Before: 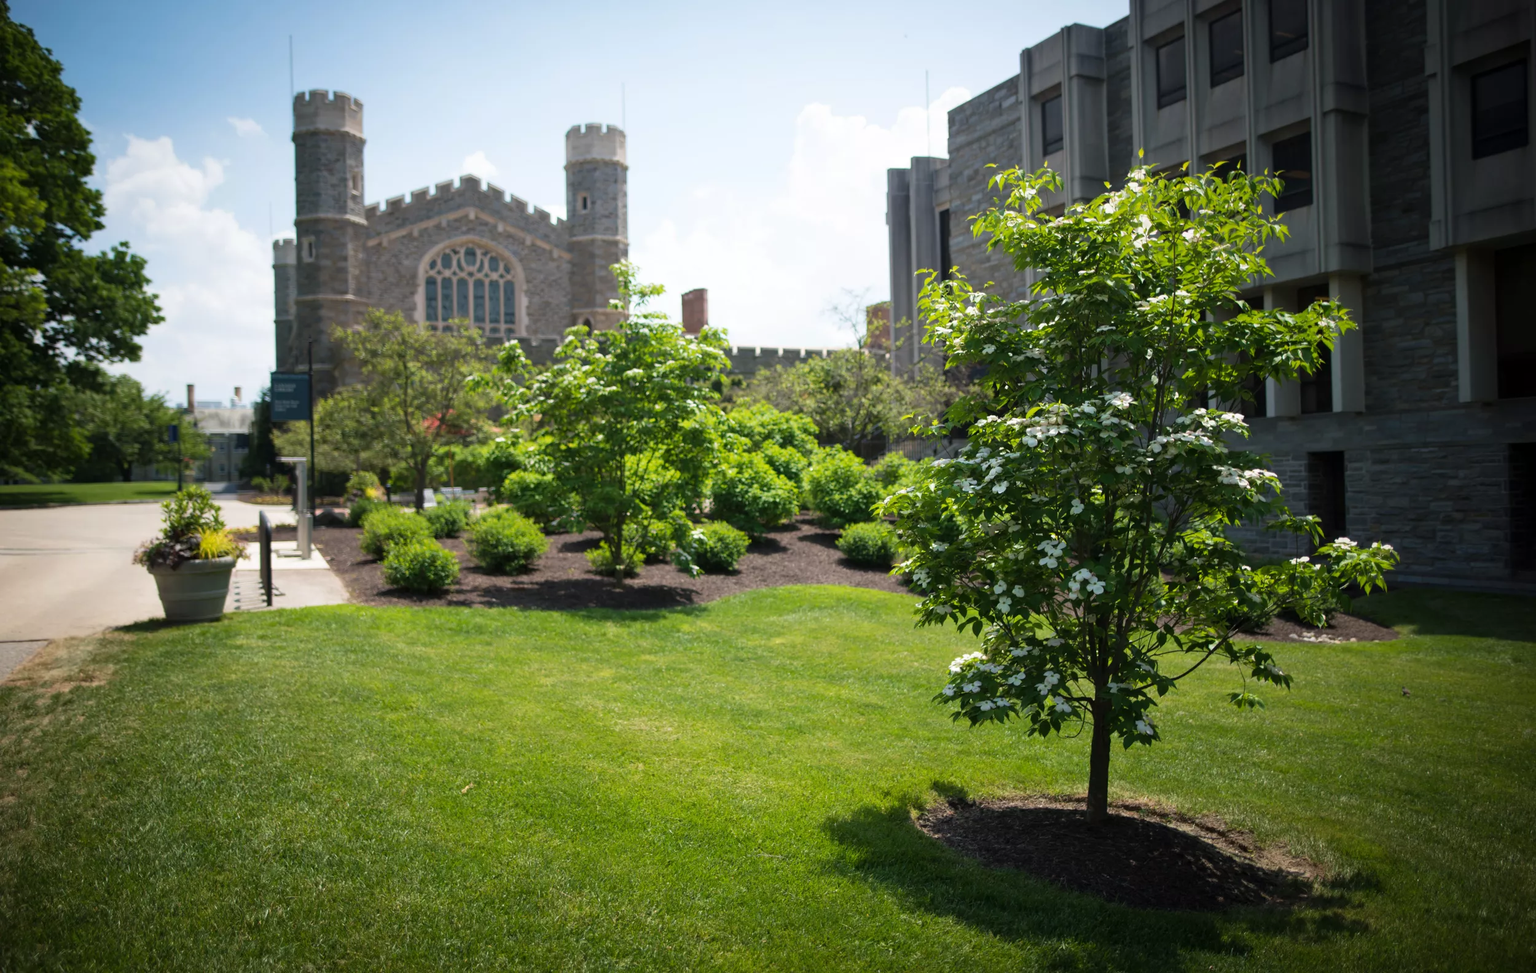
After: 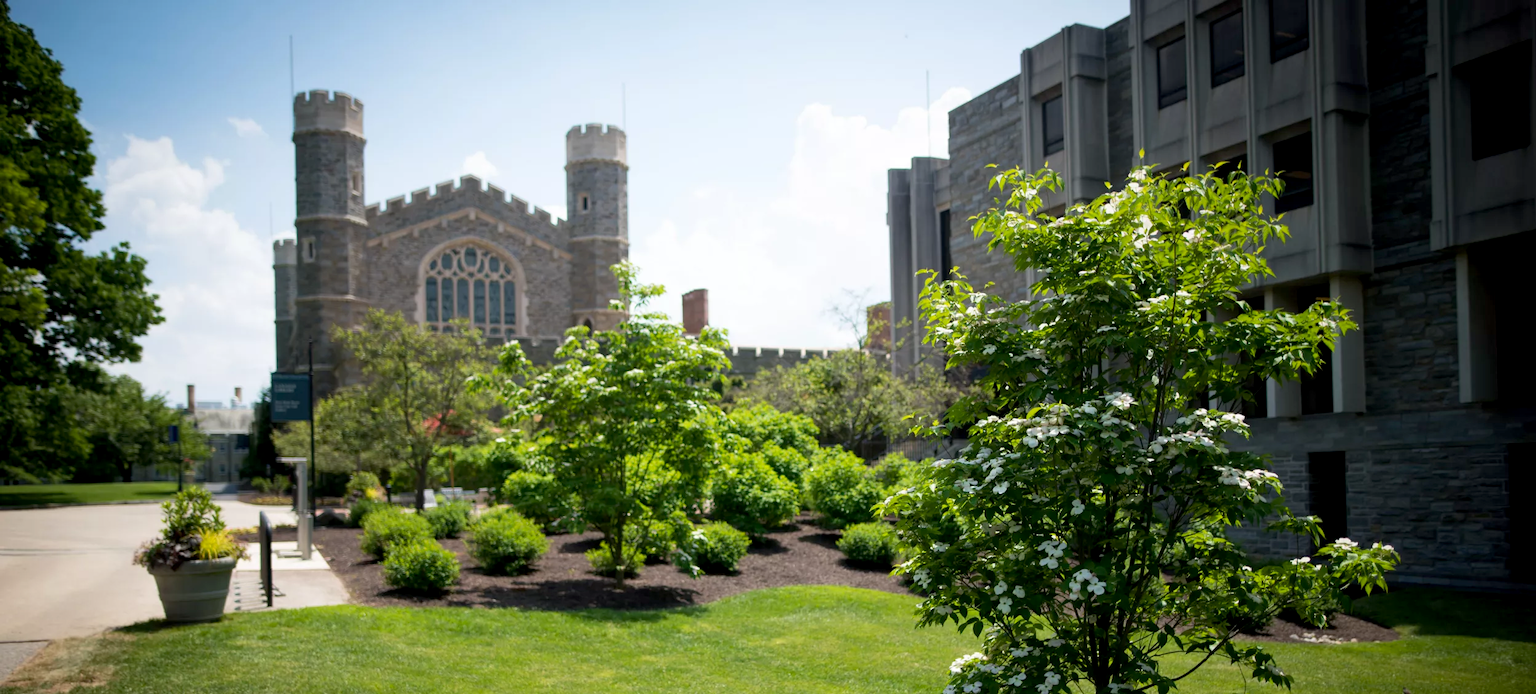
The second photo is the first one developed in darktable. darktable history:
crop: right 0%, bottom 28.658%
exposure: black level correction 0.007, compensate exposure bias true, compensate highlight preservation false
